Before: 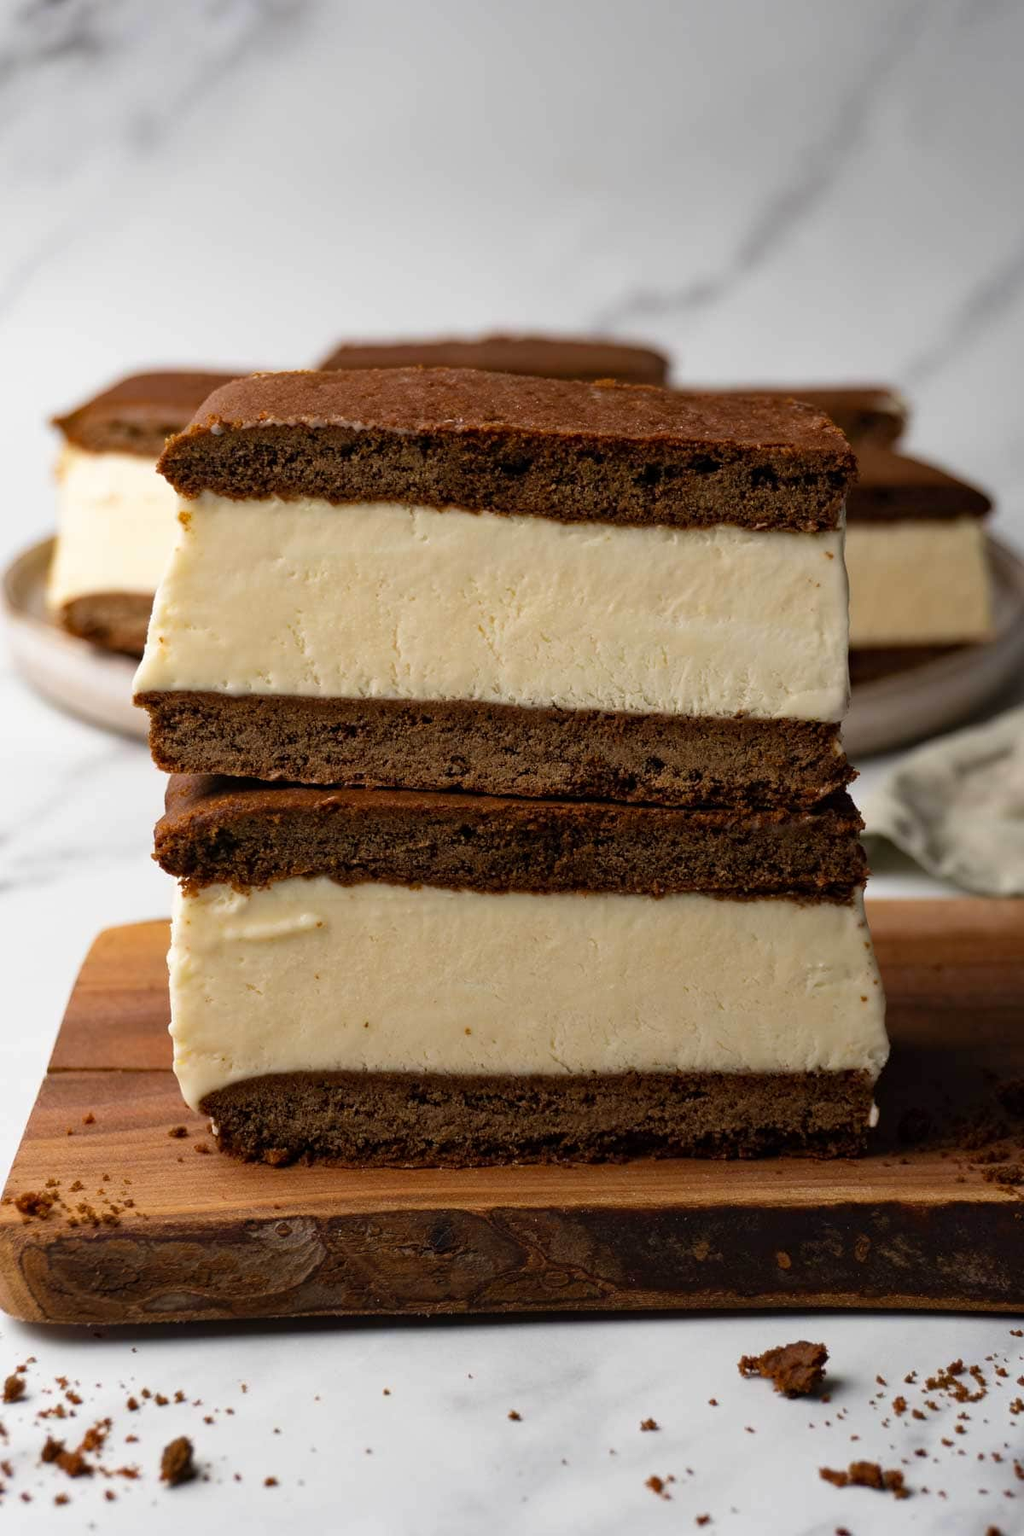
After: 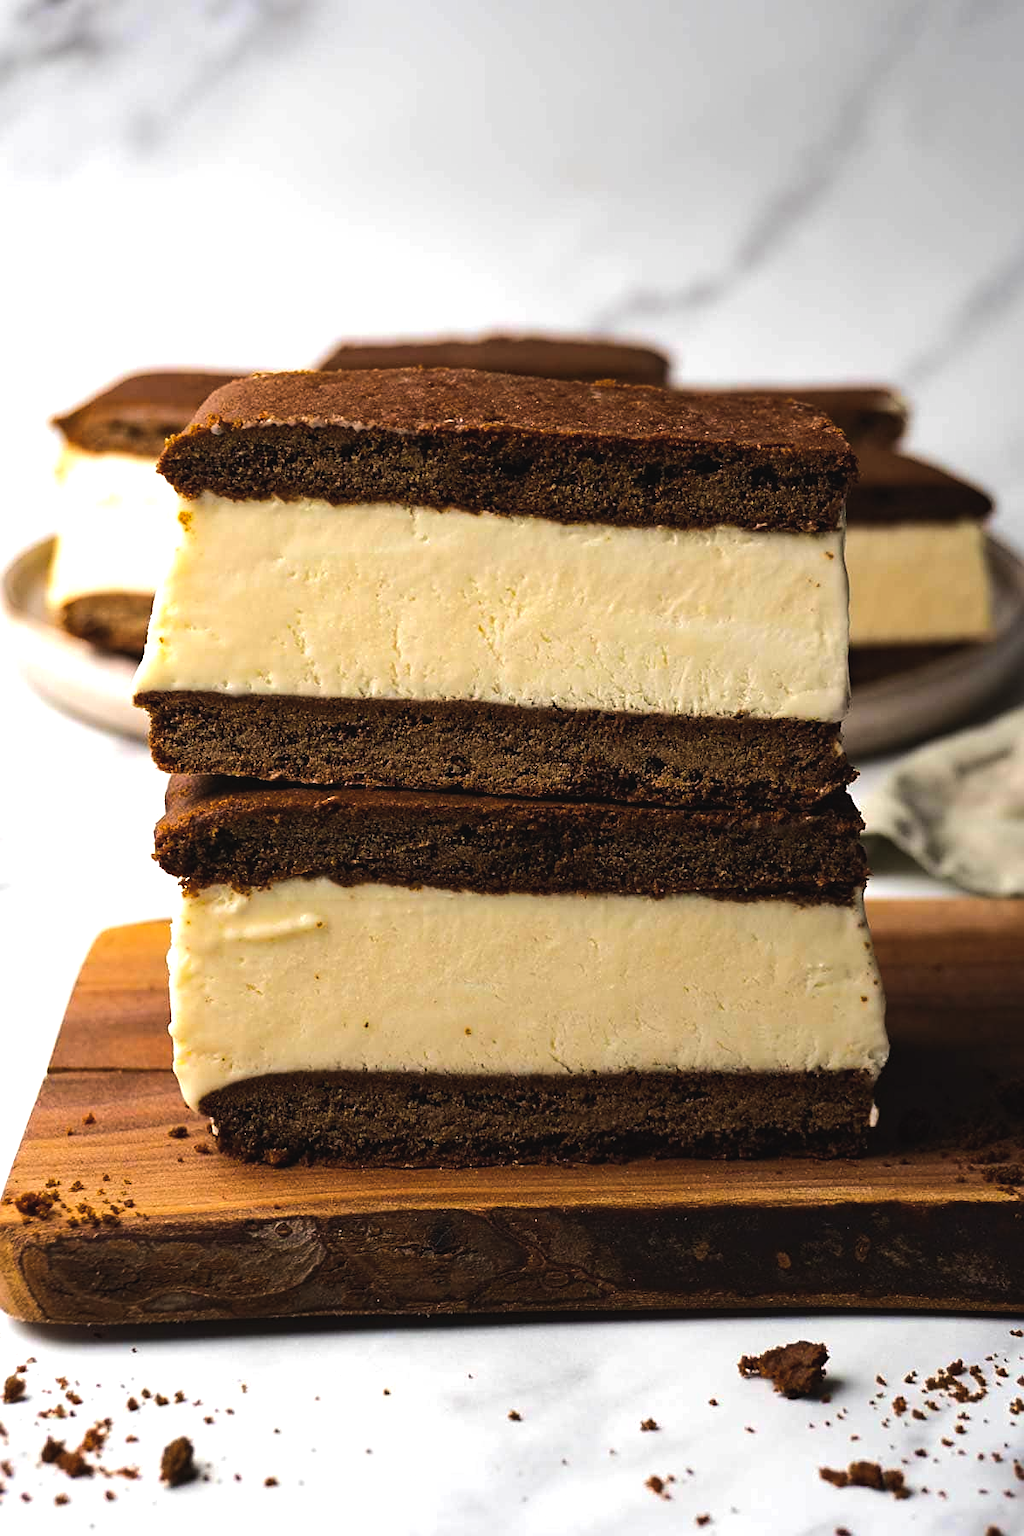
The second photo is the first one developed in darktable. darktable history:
color balance rgb: global offset › luminance 0.71%, perceptual saturation grading › global saturation -11.5%, perceptual brilliance grading › highlights 17.77%, perceptual brilliance grading › mid-tones 31.71%, perceptual brilliance grading › shadows -31.01%, global vibrance 50%
sharpen: on, module defaults
